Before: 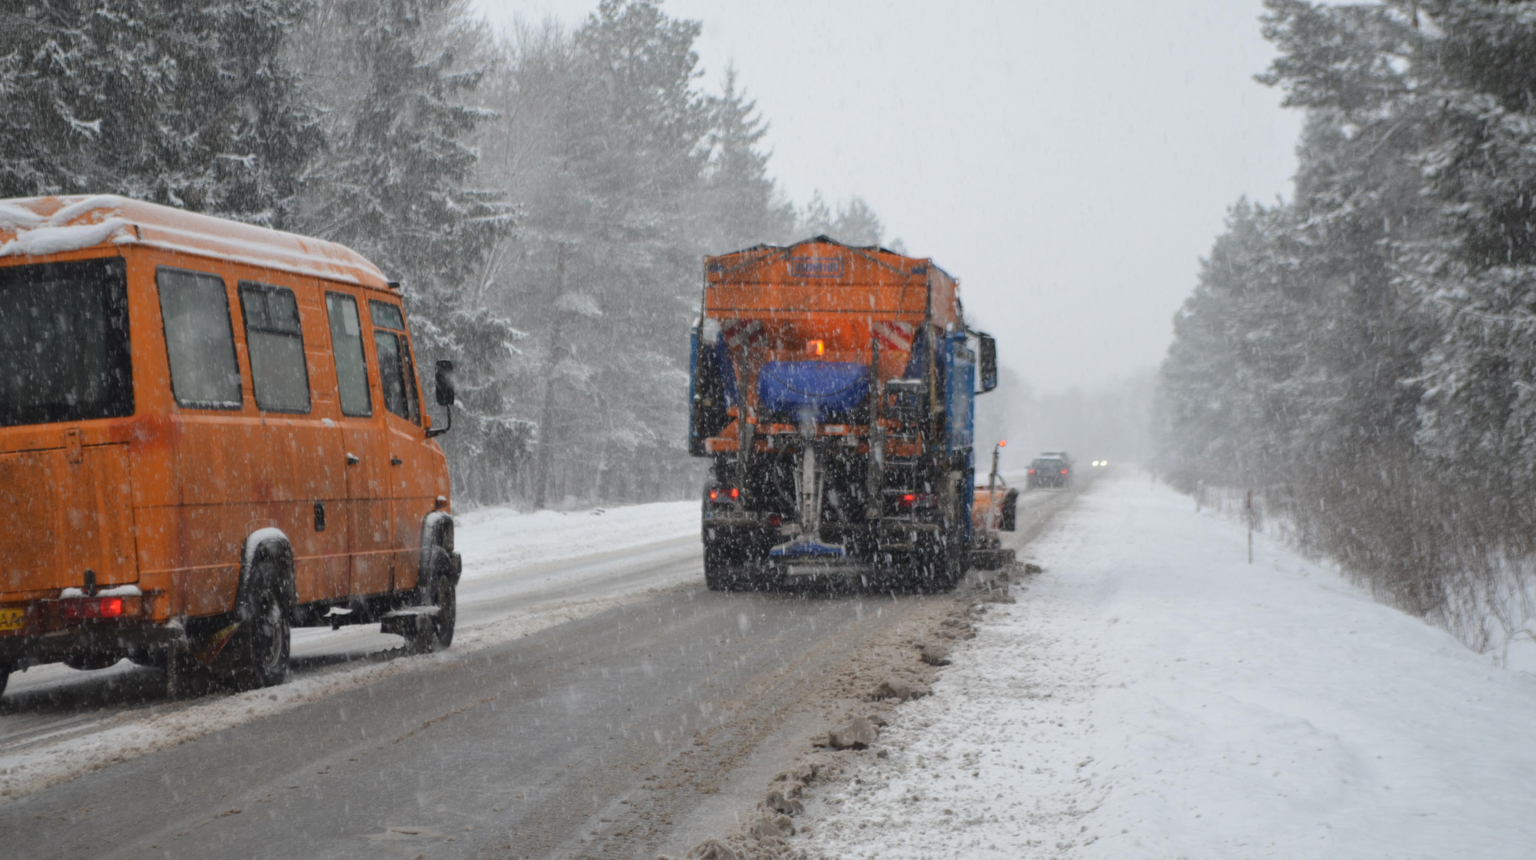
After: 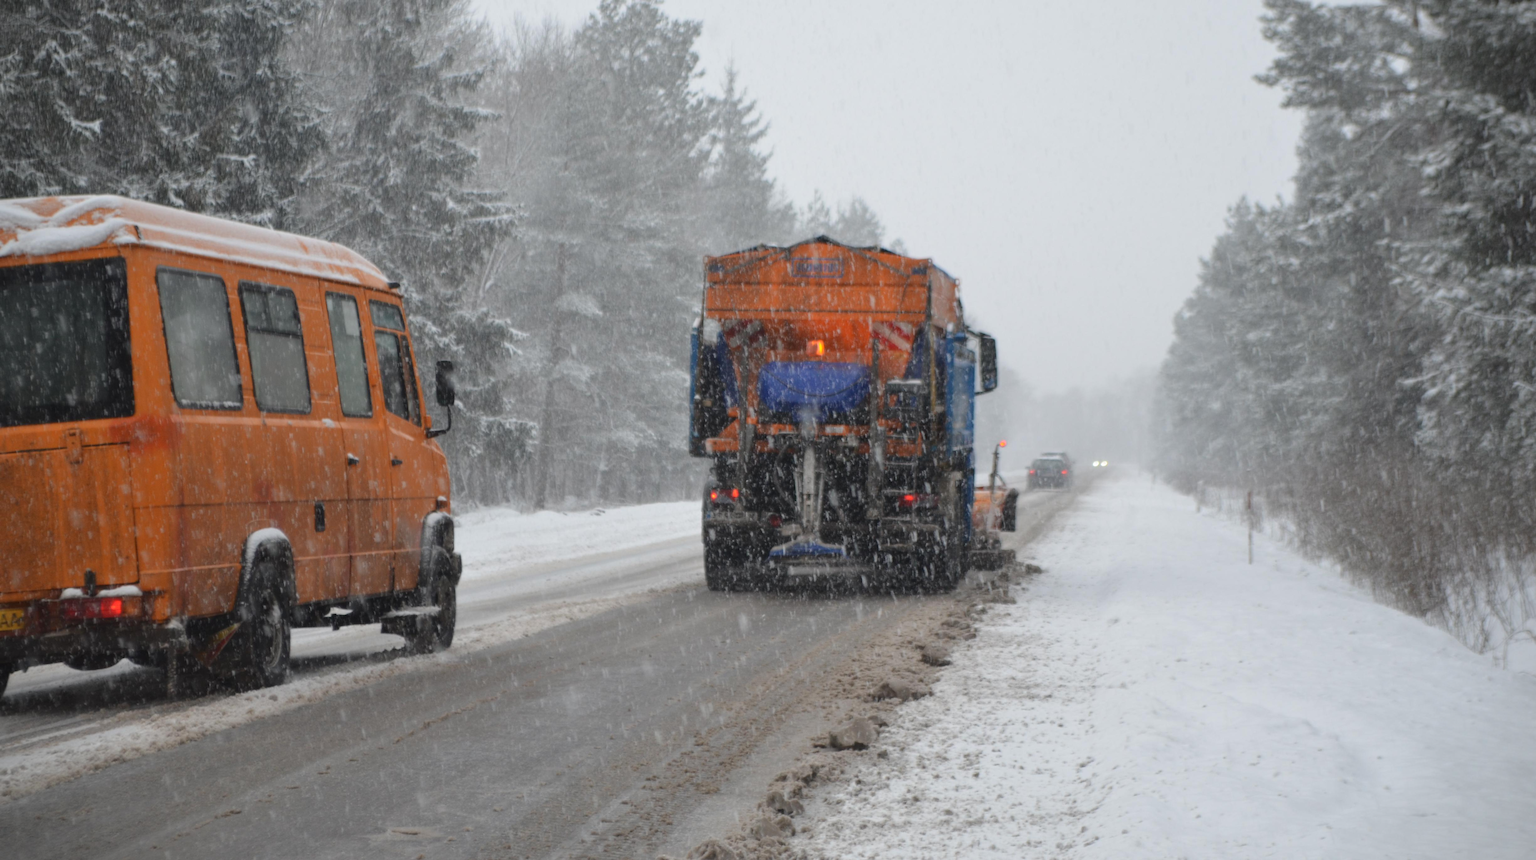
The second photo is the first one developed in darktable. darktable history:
vignetting: fall-off start 97.16%, brightness -0.47, width/height ratio 1.179, unbound false
